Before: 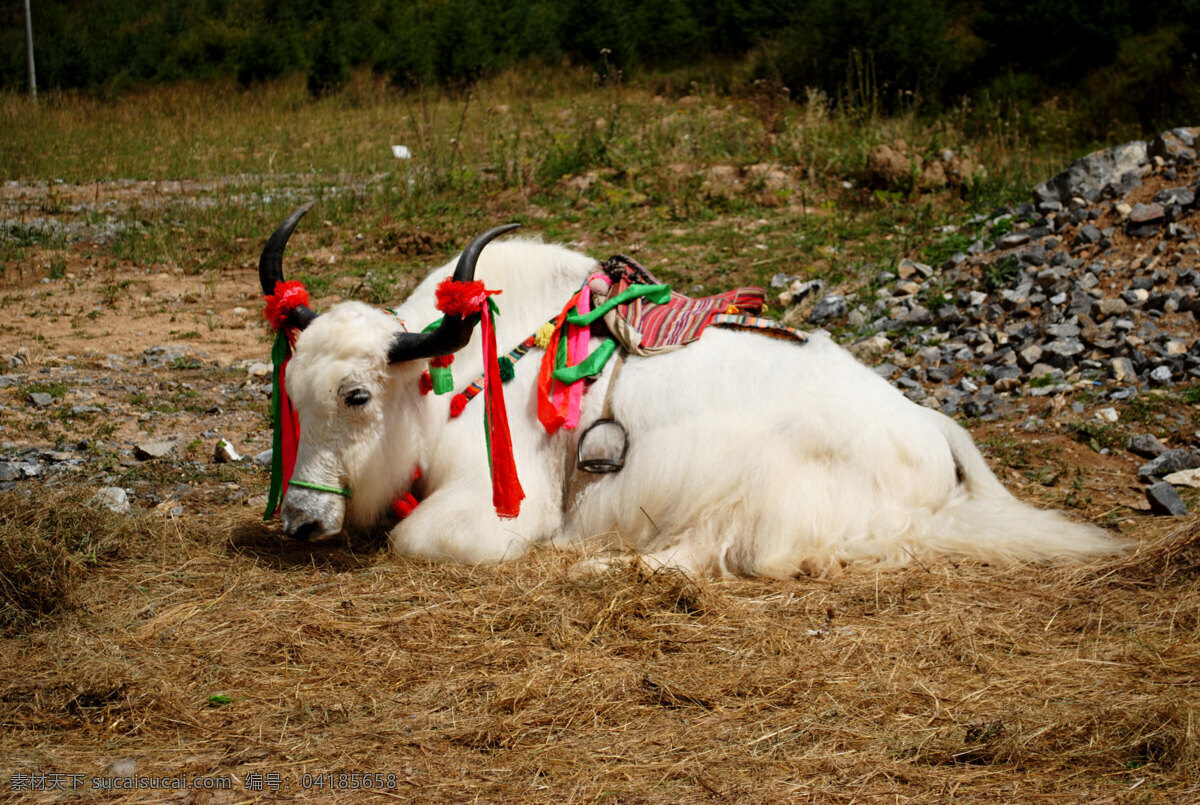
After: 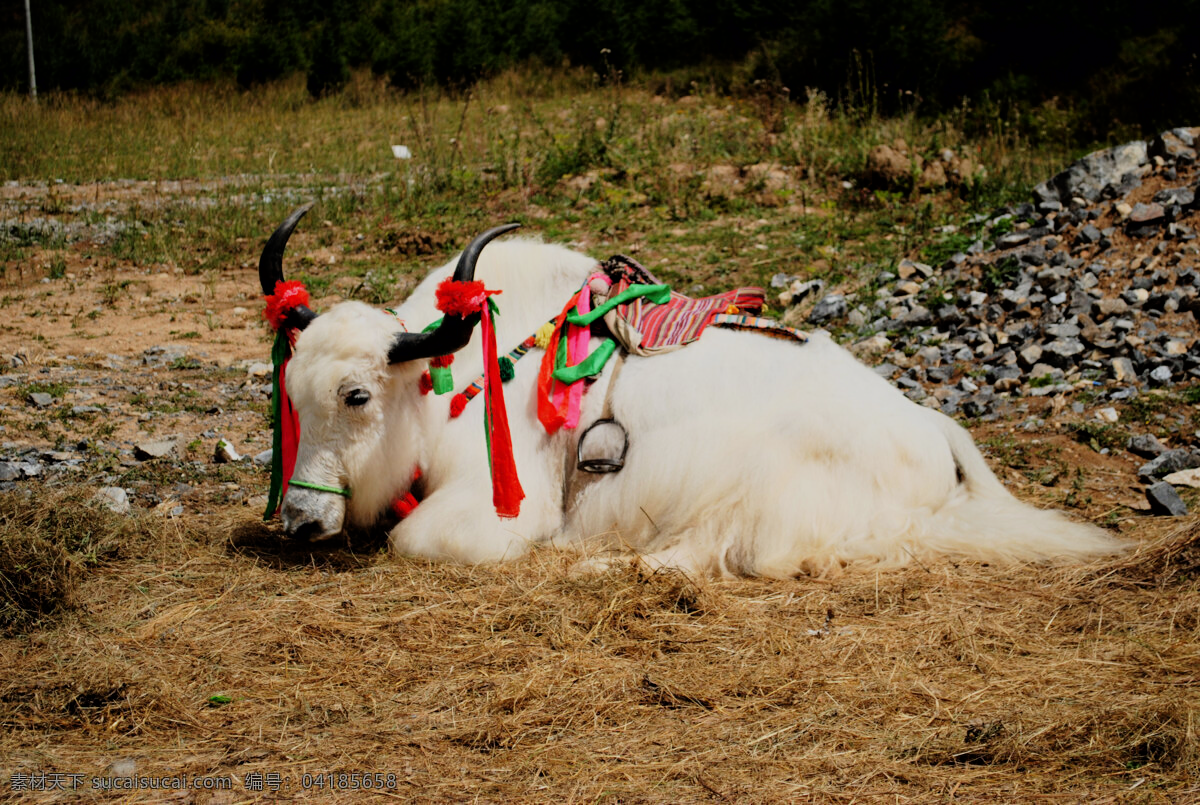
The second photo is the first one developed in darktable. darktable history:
filmic rgb: black relative exposure -7.48 EV, white relative exposure 4.83 EV, hardness 3.4, color science v6 (2022)
exposure: exposure 0.207 EV, compensate highlight preservation false
